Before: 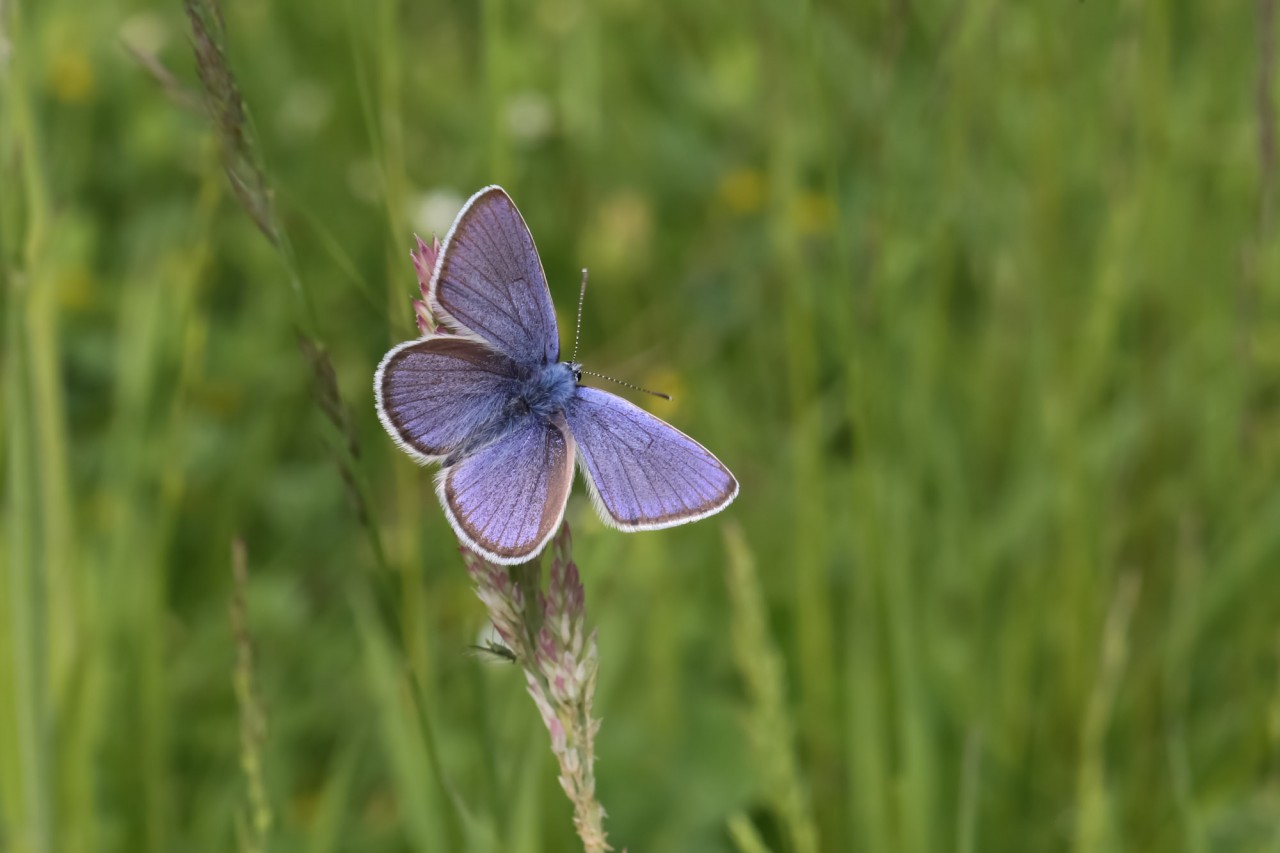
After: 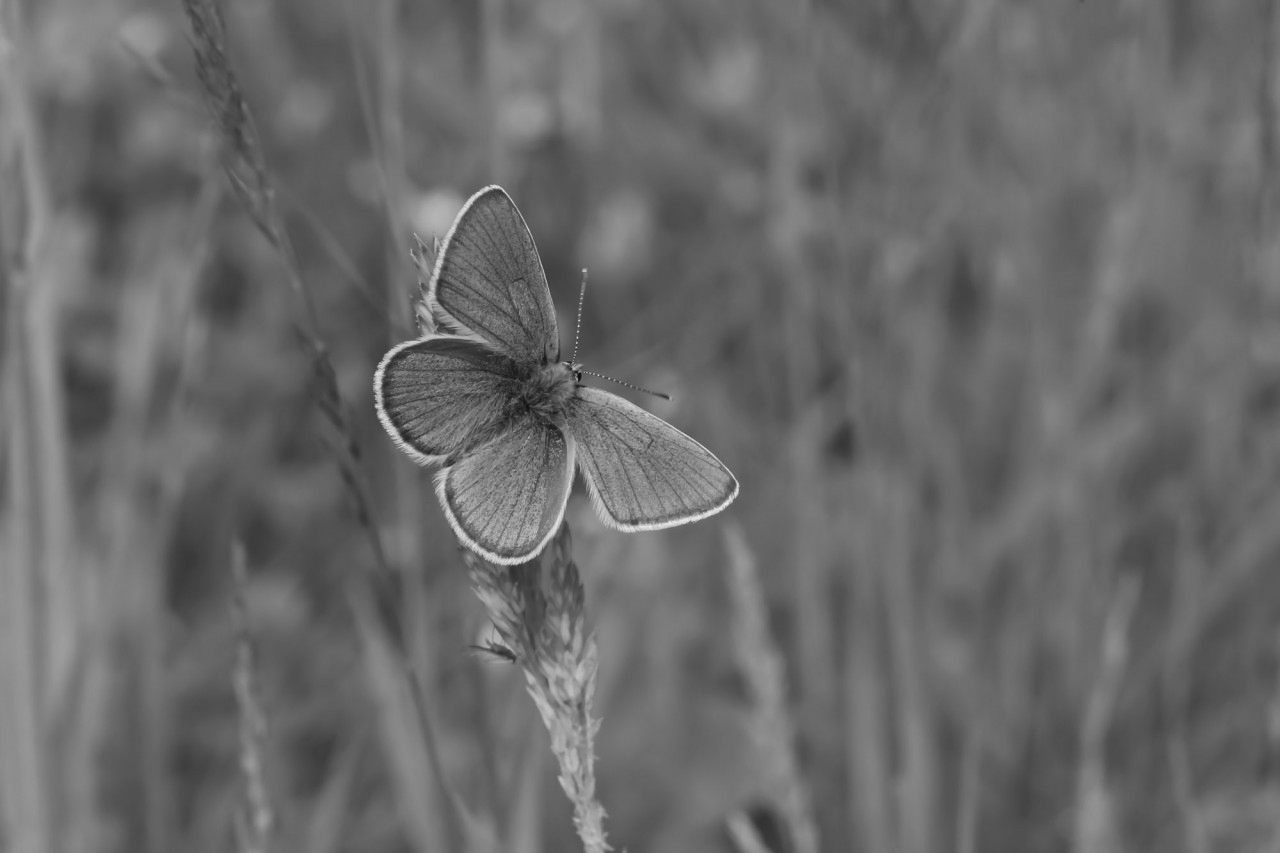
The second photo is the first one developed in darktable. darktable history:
white balance: red 1.009, blue 0.985
monochrome: a -92.57, b 58.91
